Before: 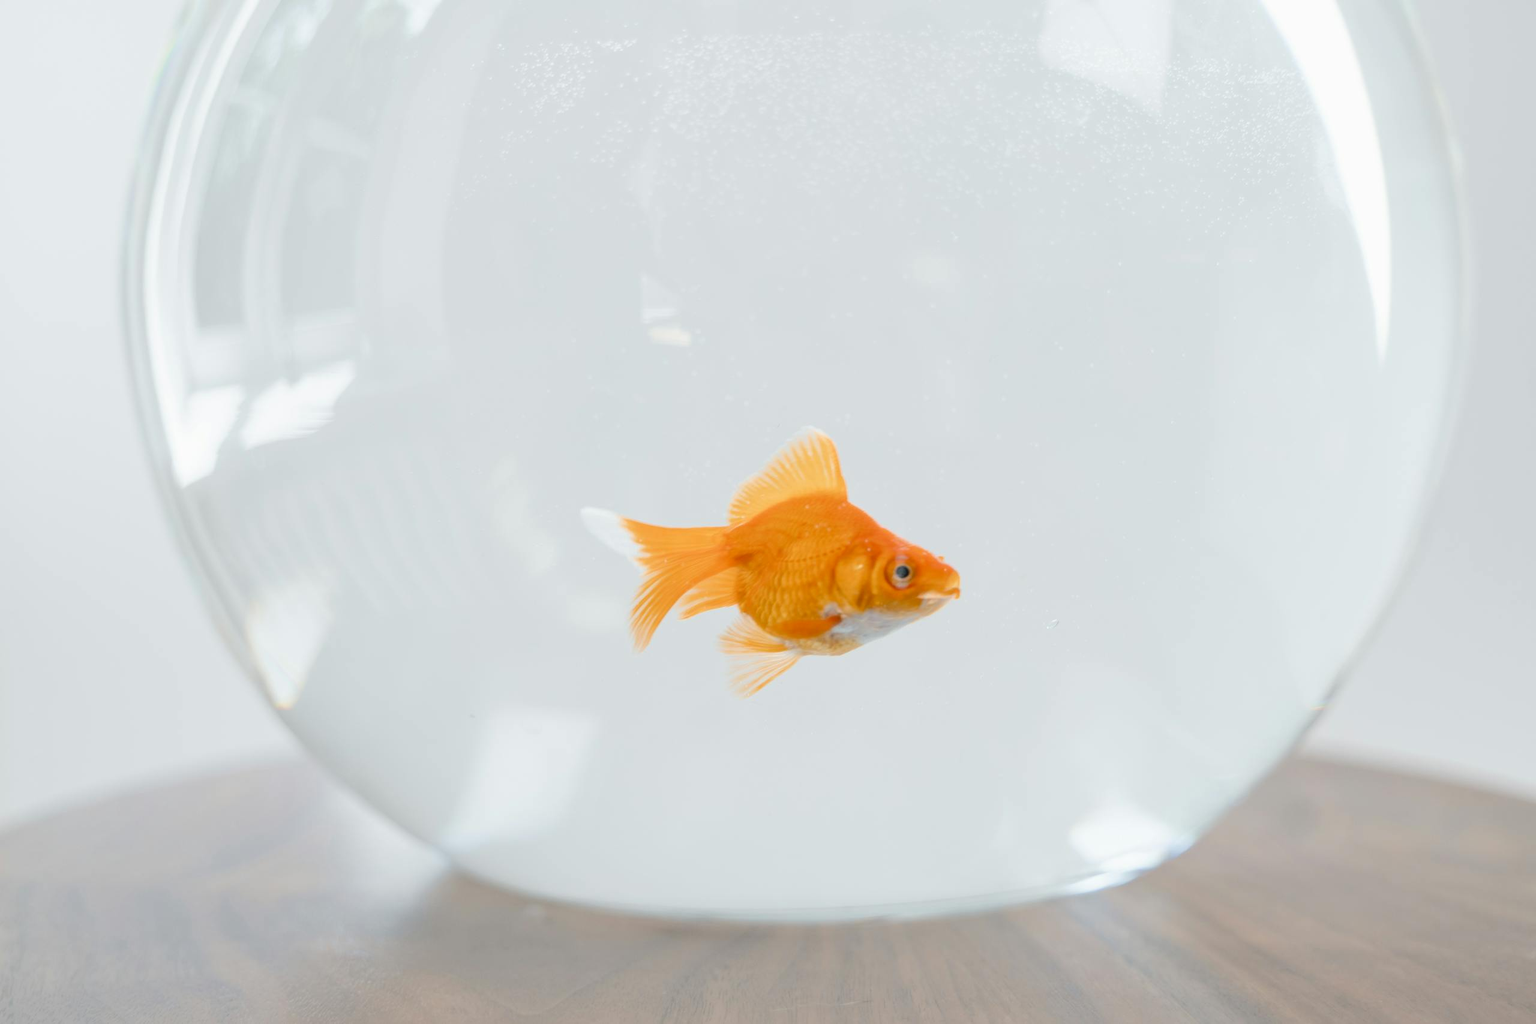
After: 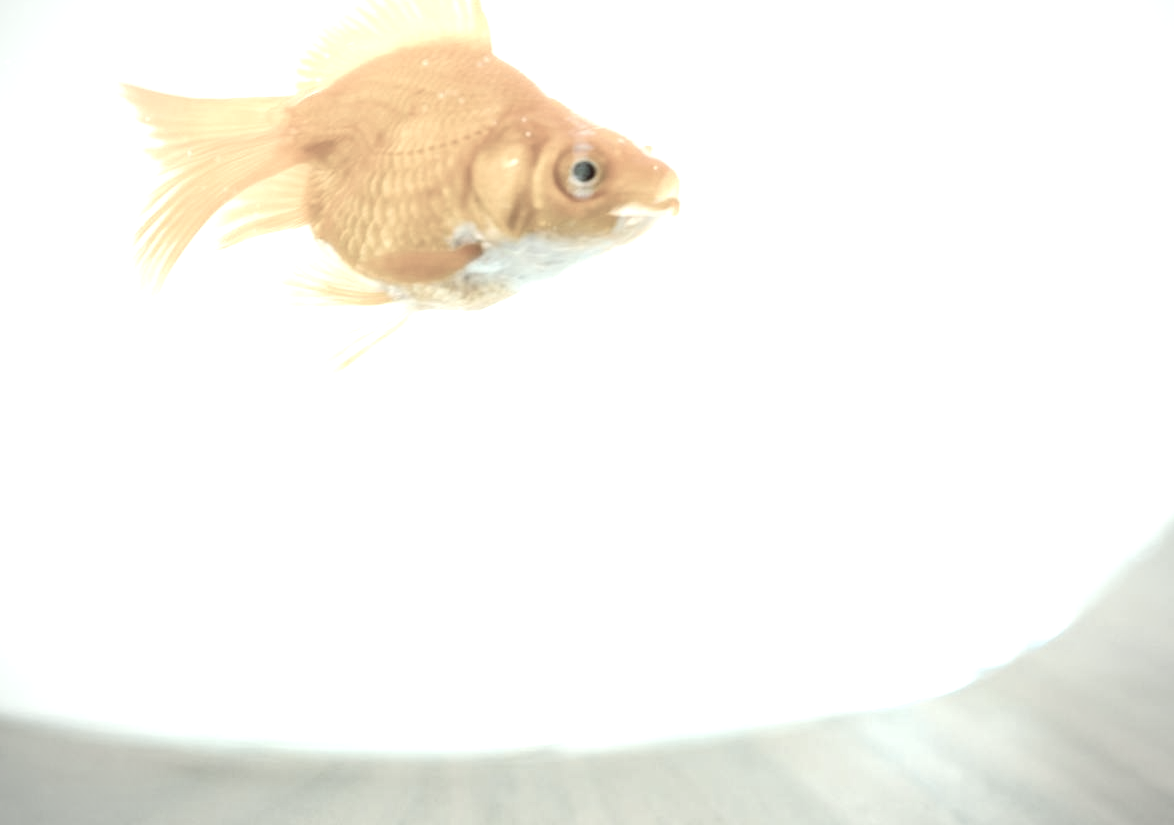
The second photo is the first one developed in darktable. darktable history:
crop: left 35.976%, top 45.819%, right 18.162%, bottom 5.807%
exposure: exposure 1.089 EV, compensate highlight preservation false
color balance rgb: saturation formula JzAzBz (2021)
color balance: lift [1, 1.015, 0.987, 0.985], gamma [1, 0.959, 1.042, 0.958], gain [0.927, 0.938, 1.072, 0.928], contrast 1.5%
color zones: curves: ch1 [(0.238, 0.163) (0.476, 0.2) (0.733, 0.322) (0.848, 0.134)]
vignetting: fall-off radius 60.92%
